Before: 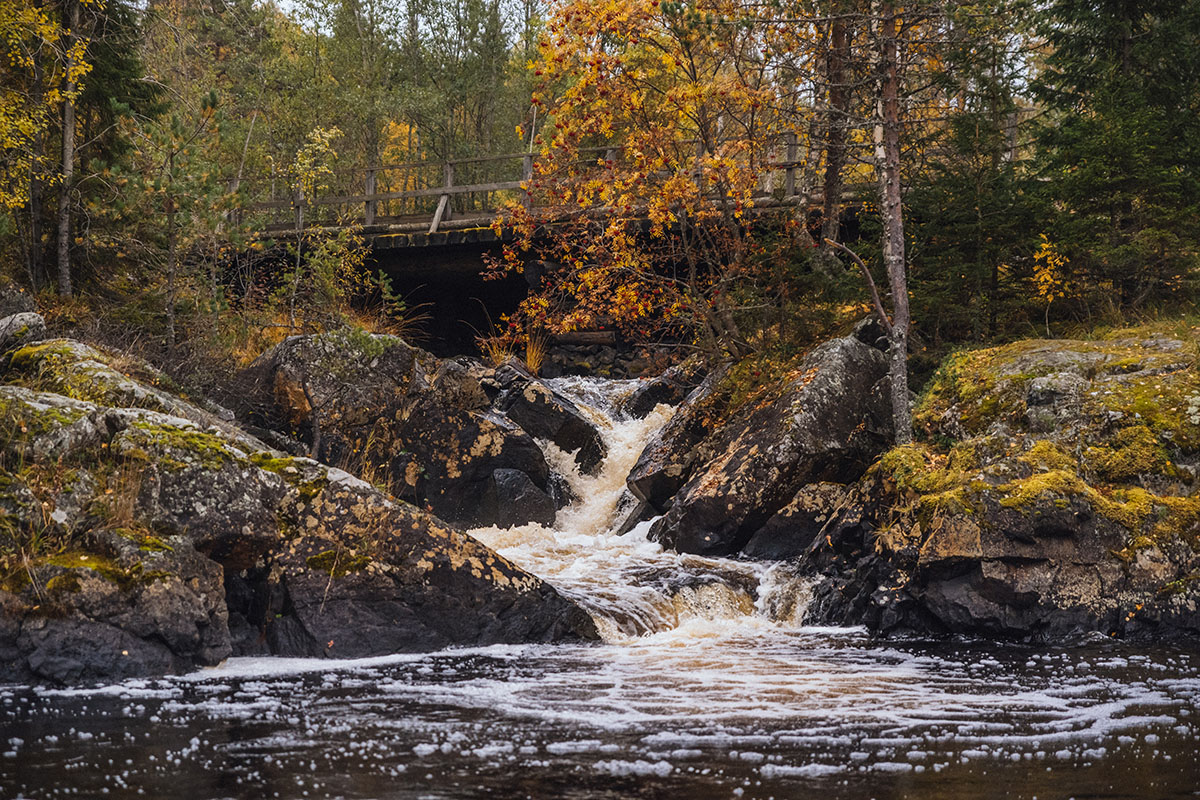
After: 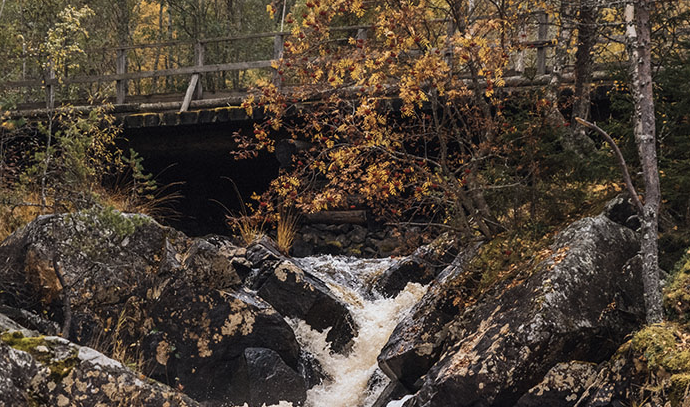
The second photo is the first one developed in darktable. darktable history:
contrast brightness saturation: contrast 0.103, saturation -0.286
crop: left 20.78%, top 15.224%, right 21.701%, bottom 33.804%
